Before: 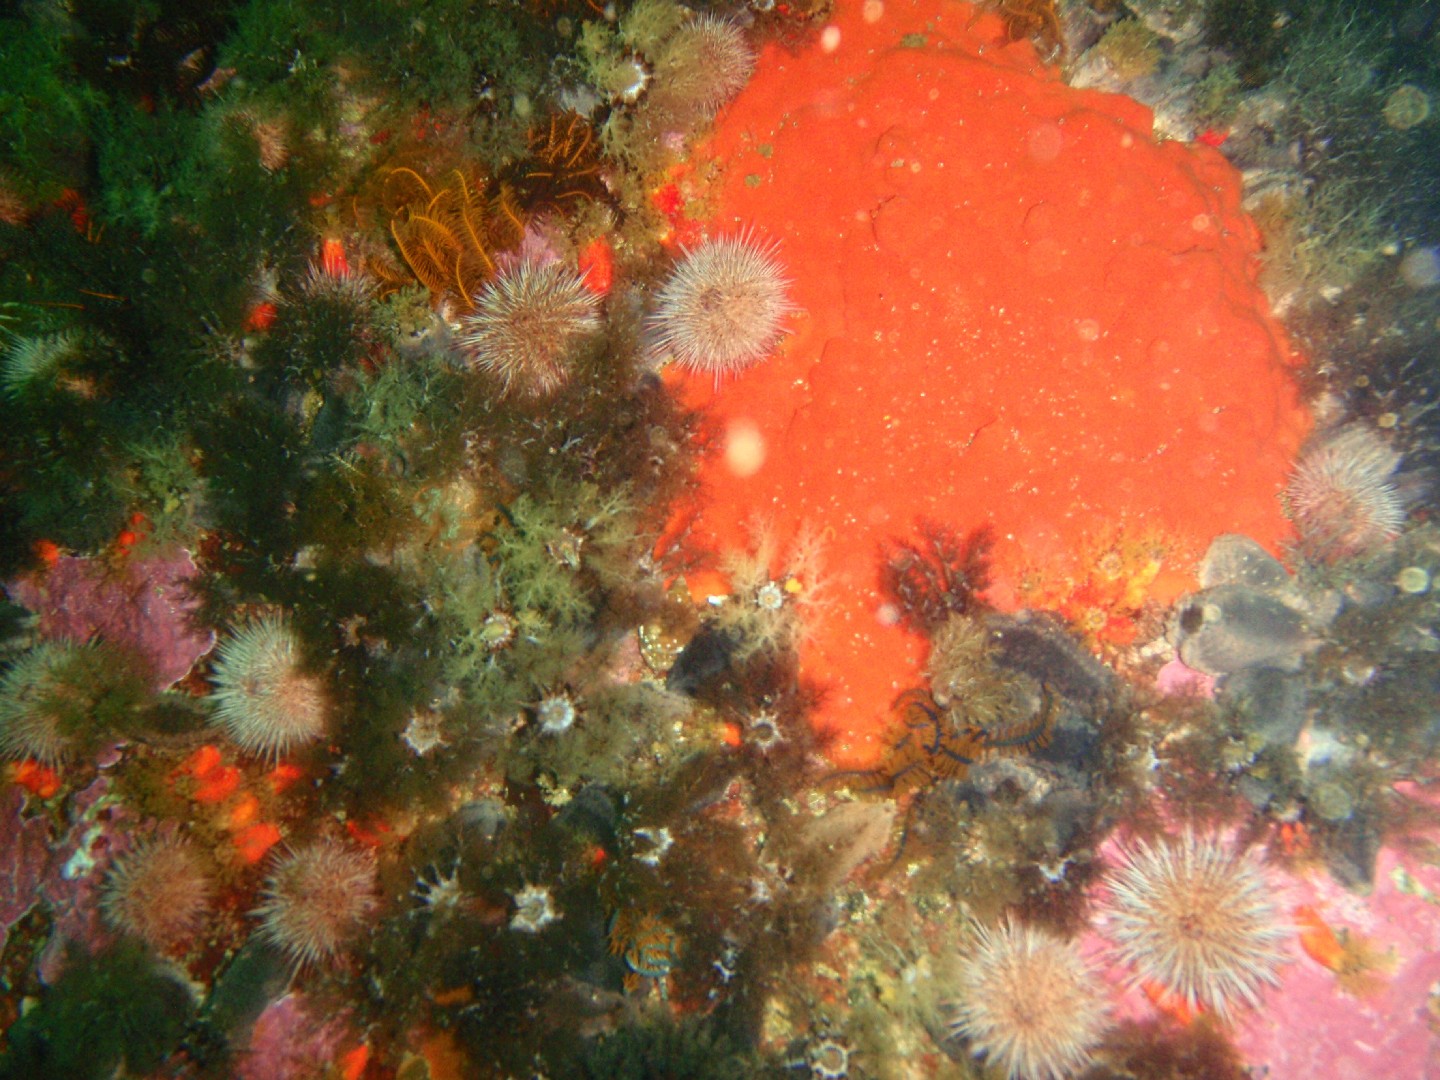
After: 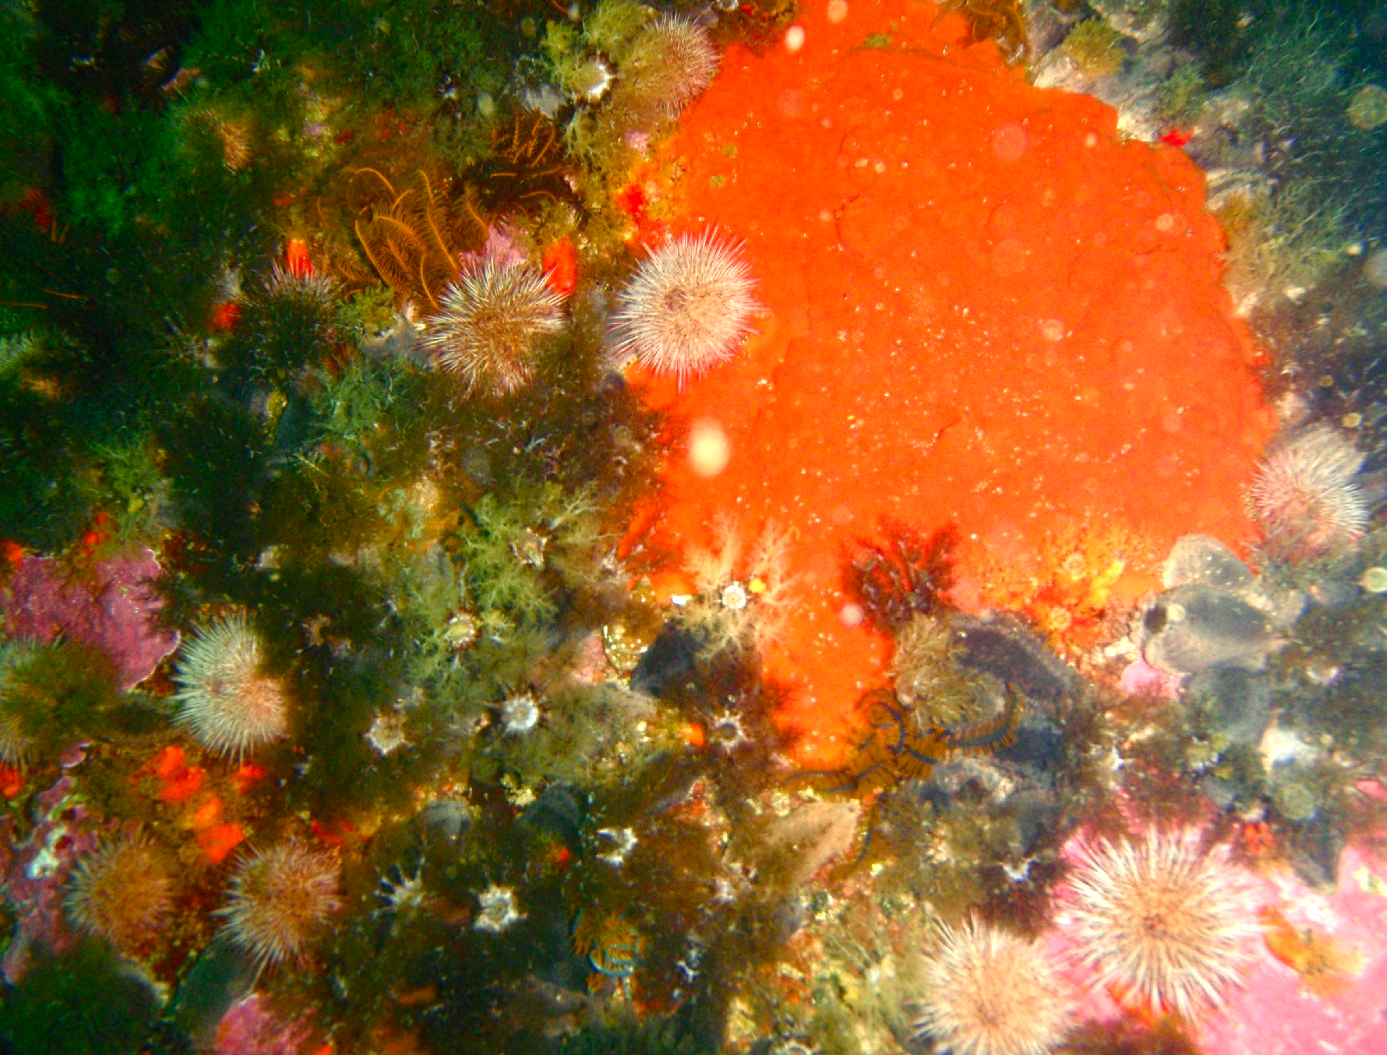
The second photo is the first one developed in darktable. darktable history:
color balance rgb: shadows lift › chroma 4.21%, shadows lift › hue 252.22°, highlights gain › chroma 1.36%, highlights gain › hue 50.24°, perceptual saturation grading › mid-tones 6.33%, perceptual saturation grading › shadows 72.44%, perceptual brilliance grading › highlights 11.59%, contrast 5.05%
crop and rotate: left 2.536%, right 1.107%, bottom 2.246%
